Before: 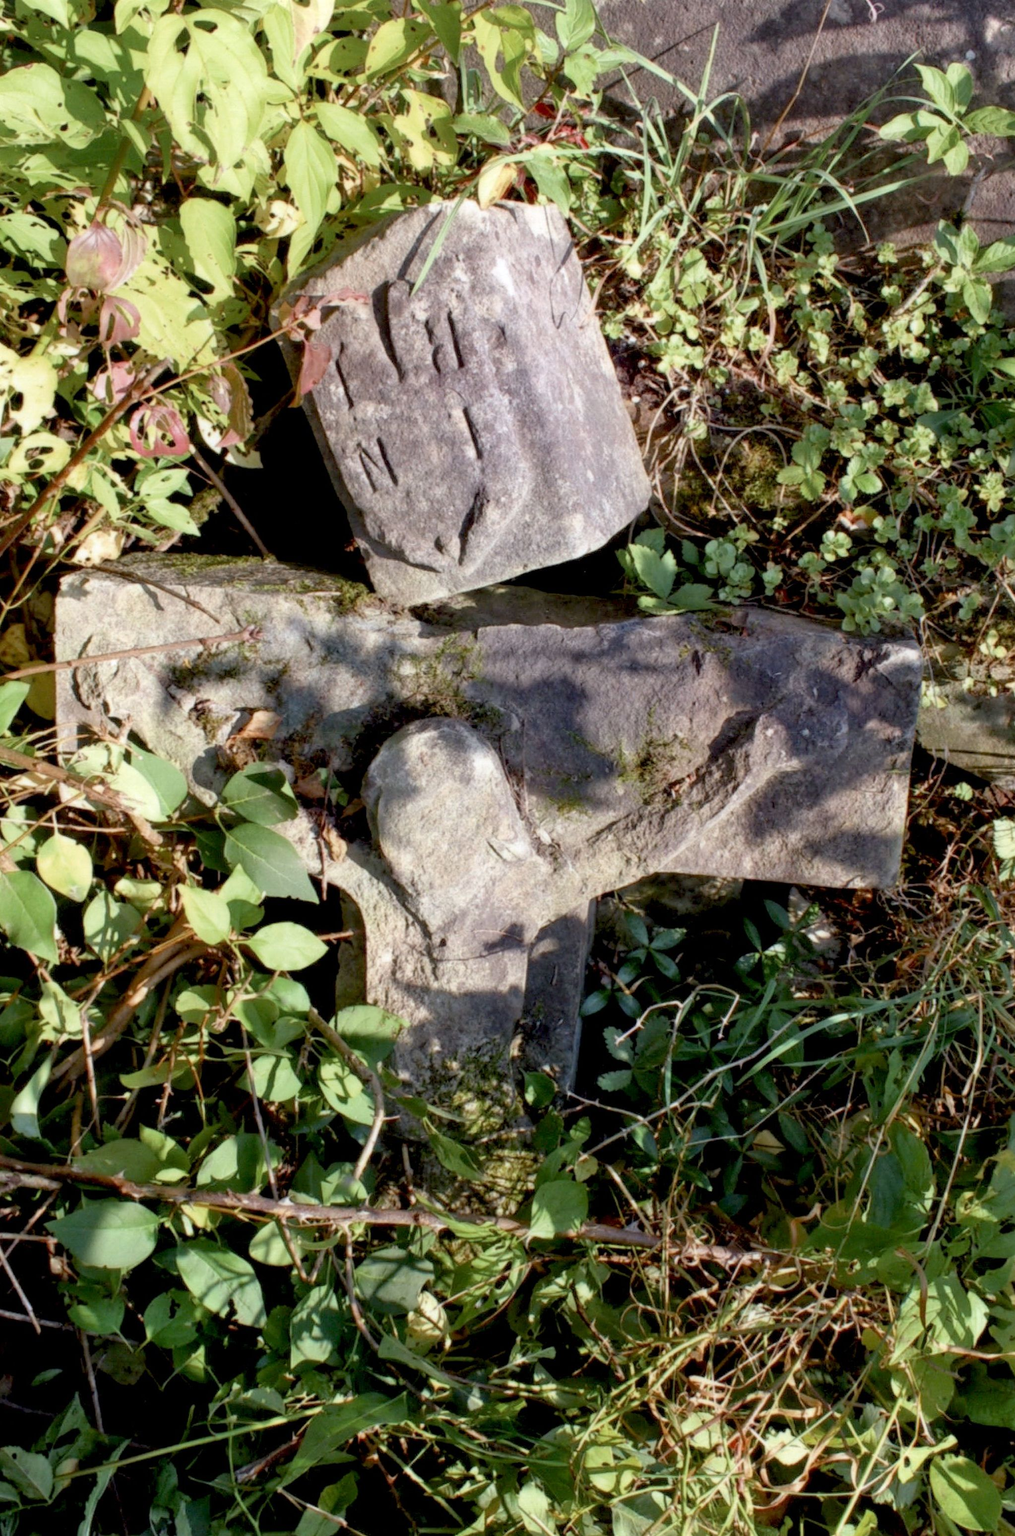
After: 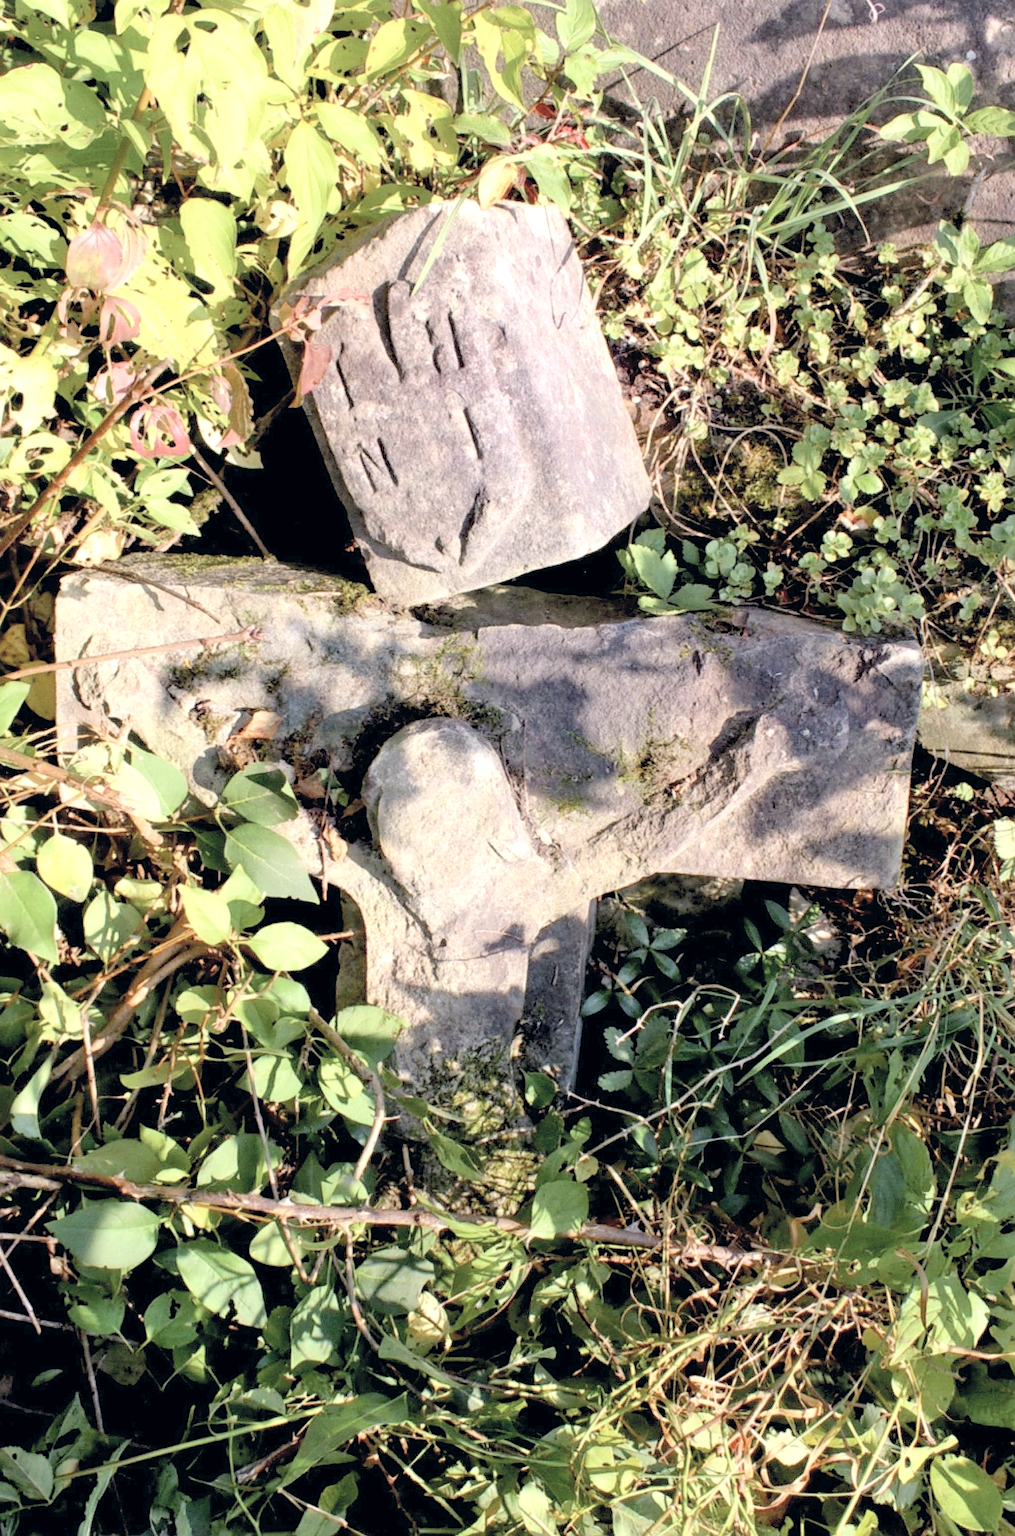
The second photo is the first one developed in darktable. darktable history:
tone equalizer: -8 EV -0.424 EV, -7 EV -0.392 EV, -6 EV -0.343 EV, -5 EV -0.204 EV, -3 EV 0.235 EV, -2 EV 0.344 EV, -1 EV 0.41 EV, +0 EV 0.412 EV, mask exposure compensation -0.5 EV
contrast brightness saturation: contrast 0.105, brightness 0.313, saturation 0.149
sharpen: radius 2.51, amount 0.335
color correction: highlights a* 2.81, highlights b* 5, shadows a* -1.56, shadows b* -4.92, saturation 0.771
